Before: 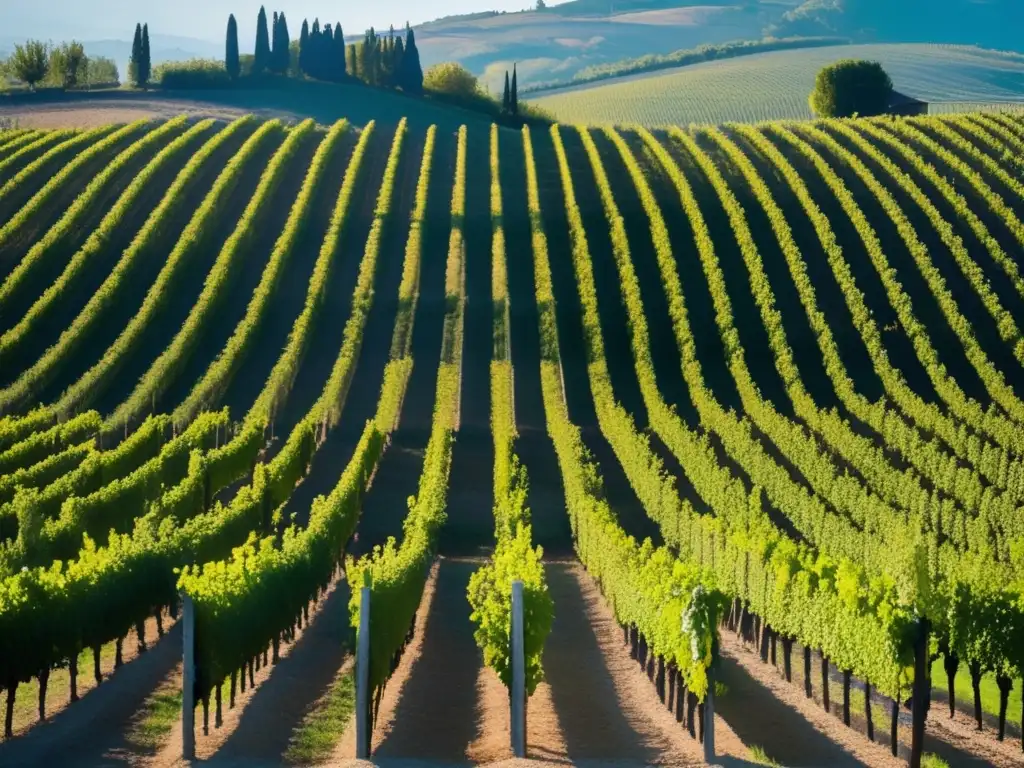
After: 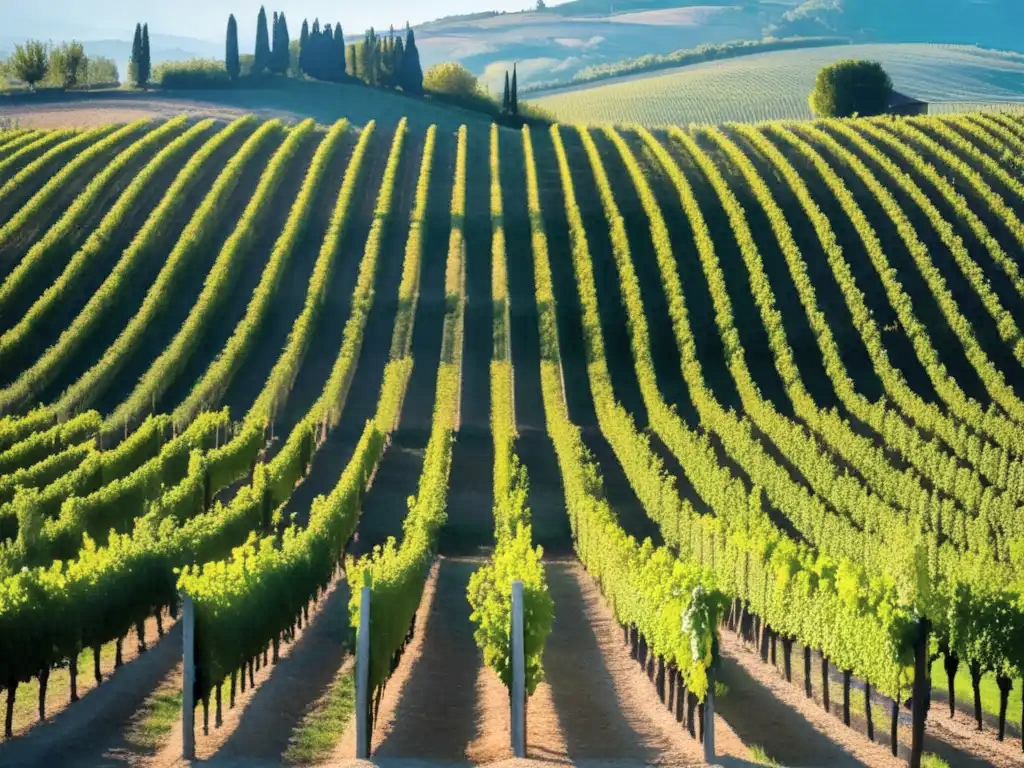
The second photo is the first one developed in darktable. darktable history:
global tonemap: drago (1, 100), detail 1
exposure: exposure 0 EV, compensate highlight preservation false
